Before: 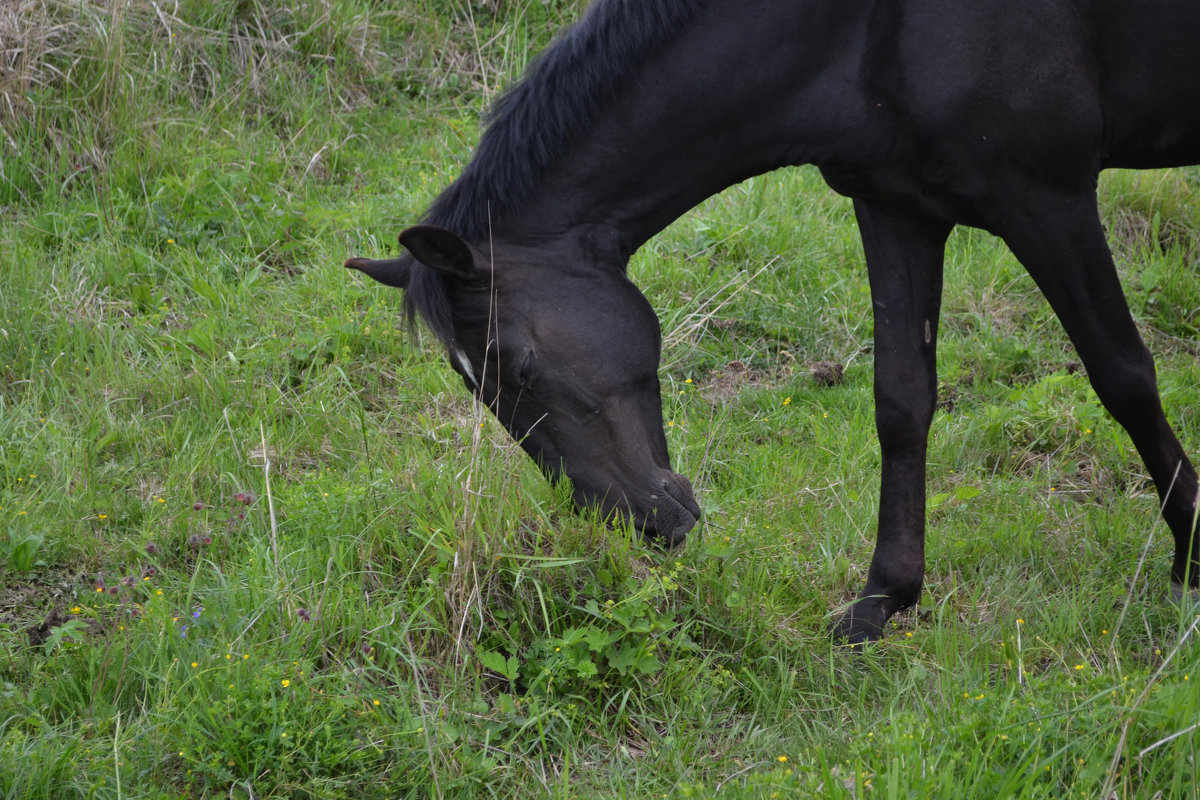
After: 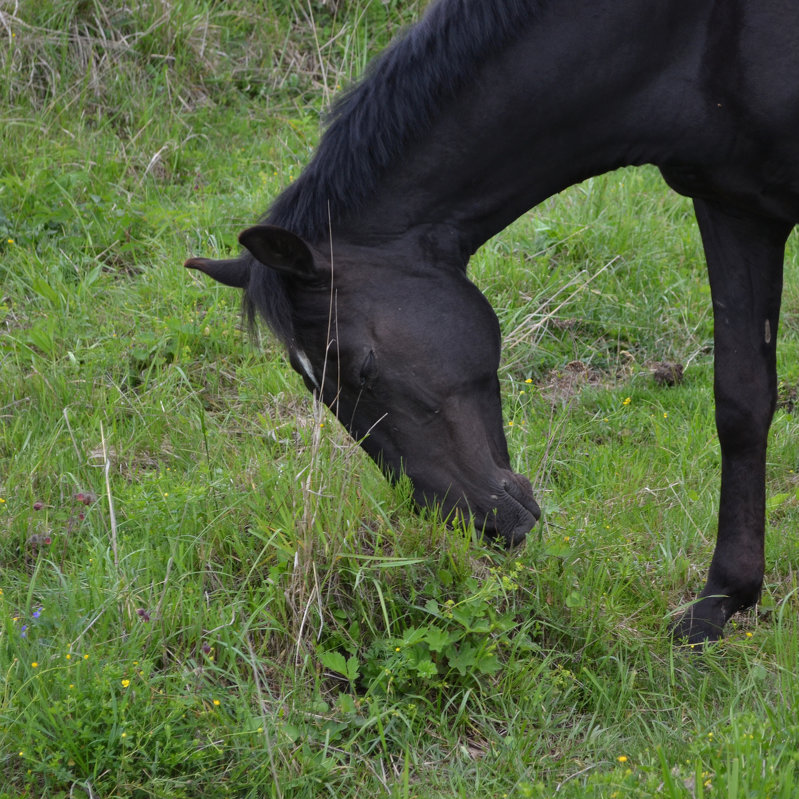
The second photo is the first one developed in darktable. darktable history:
crop and rotate: left 13.416%, right 19.918%
